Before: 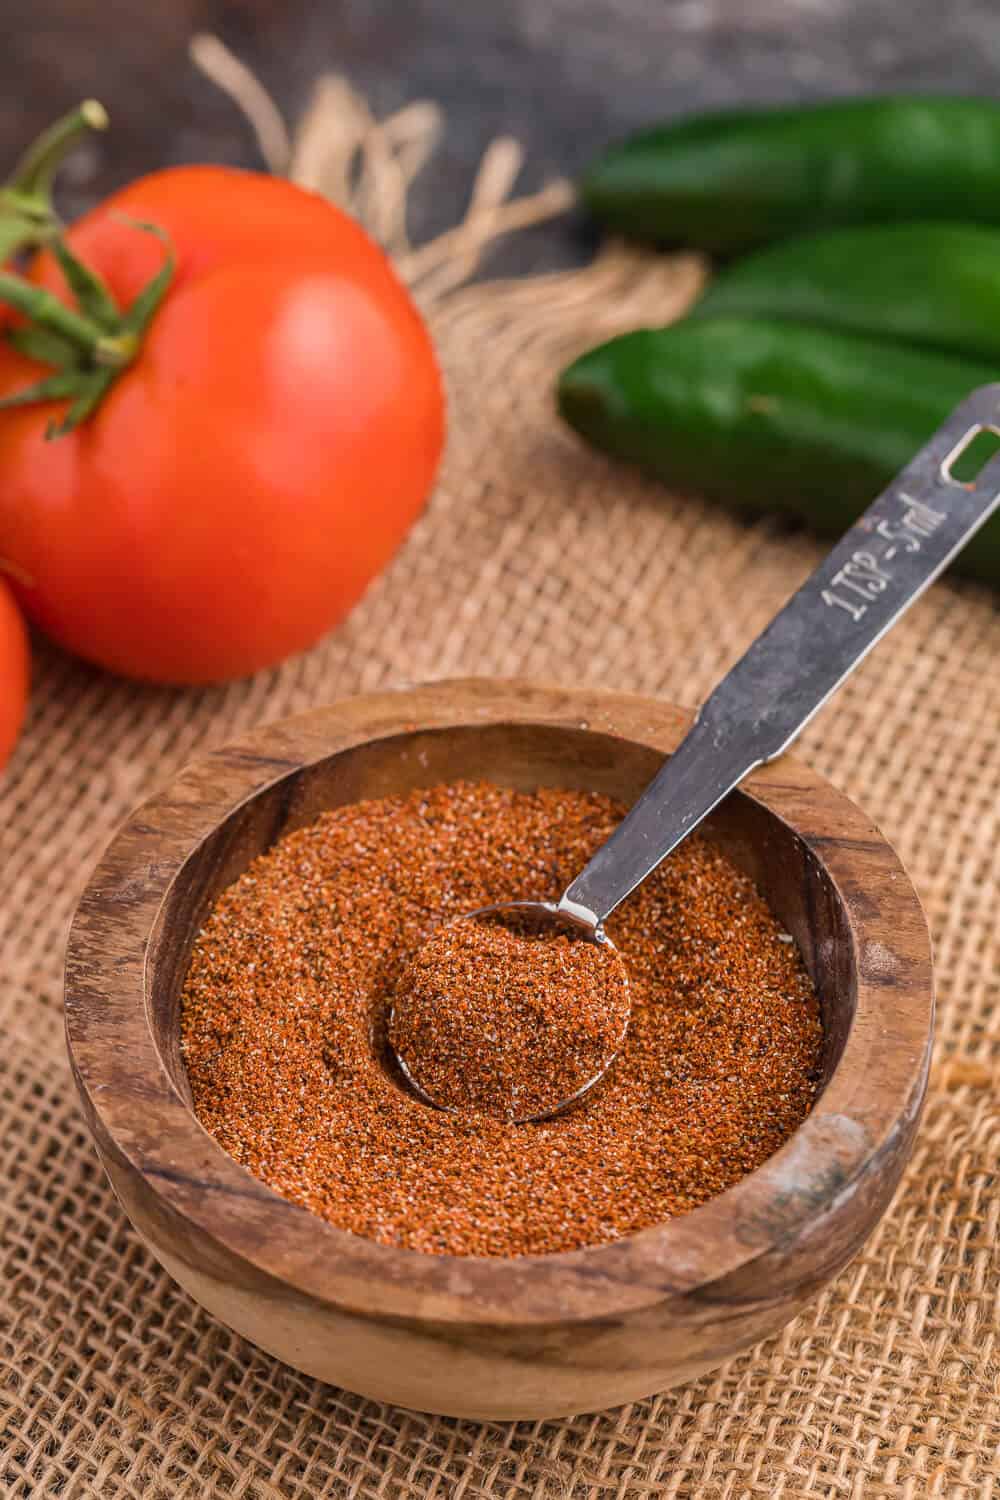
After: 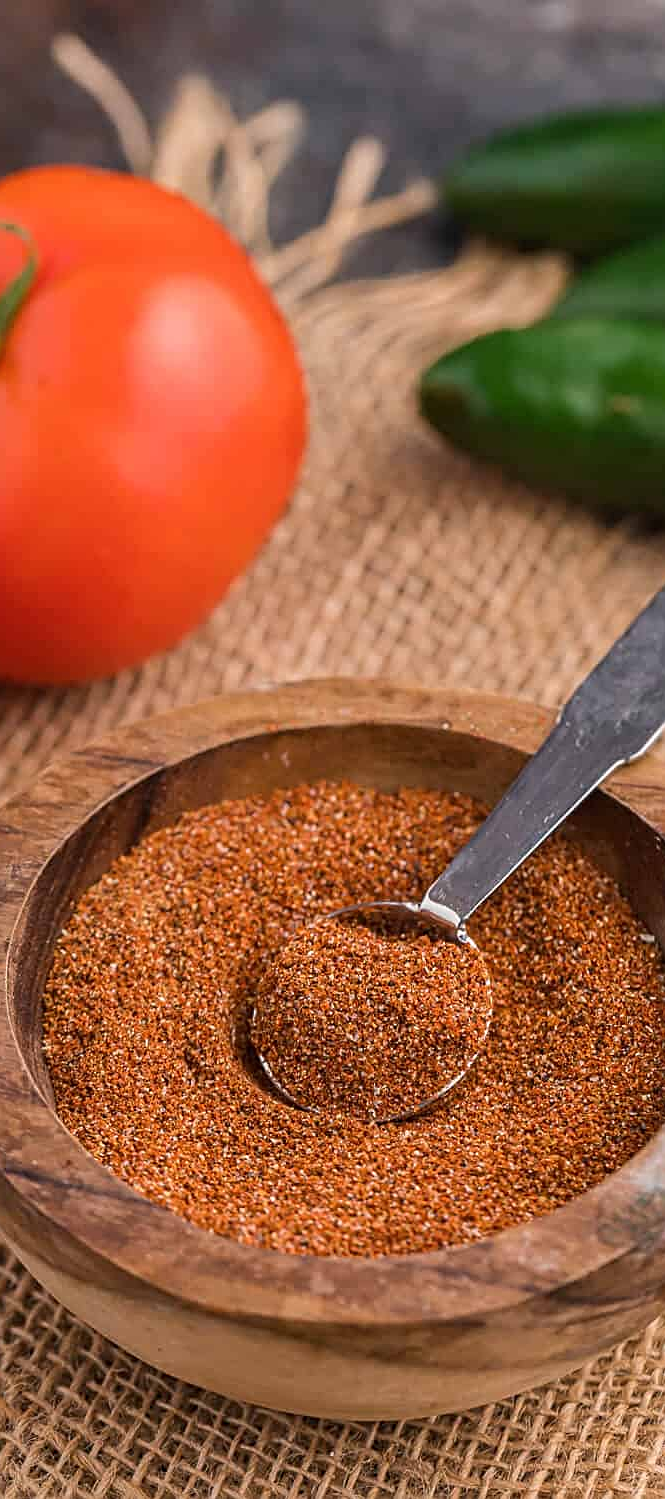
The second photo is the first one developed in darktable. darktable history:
crop and rotate: left 13.842%, right 19.593%
sharpen: on, module defaults
